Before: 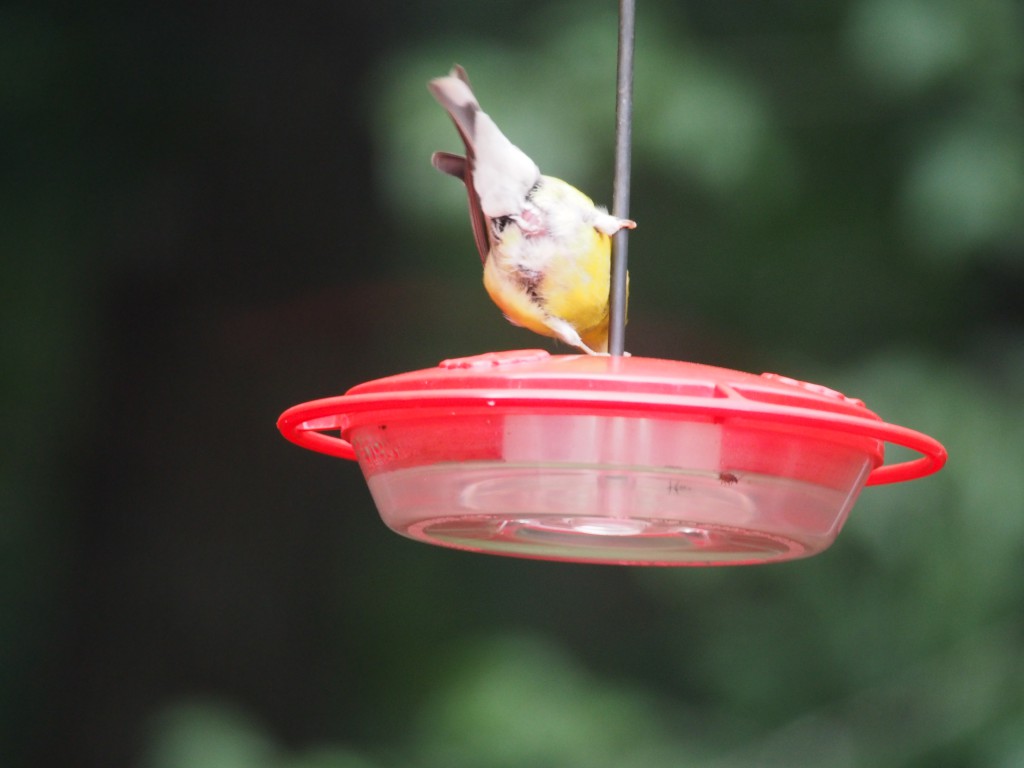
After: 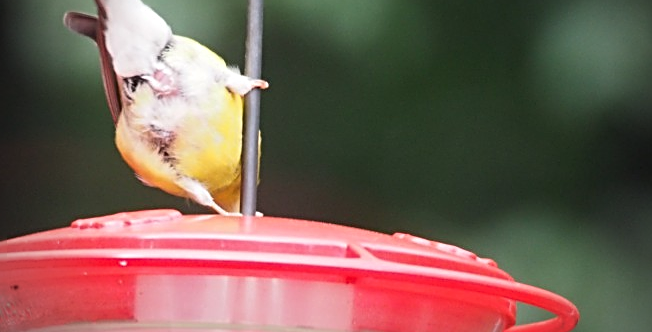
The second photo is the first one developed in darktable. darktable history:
vignetting: fall-off start 74.49%, fall-off radius 65.9%, brightness -0.628, saturation -0.68
sharpen: radius 2.676, amount 0.669
contrast brightness saturation: contrast 0.05
crop: left 36.005%, top 18.293%, right 0.31%, bottom 38.444%
